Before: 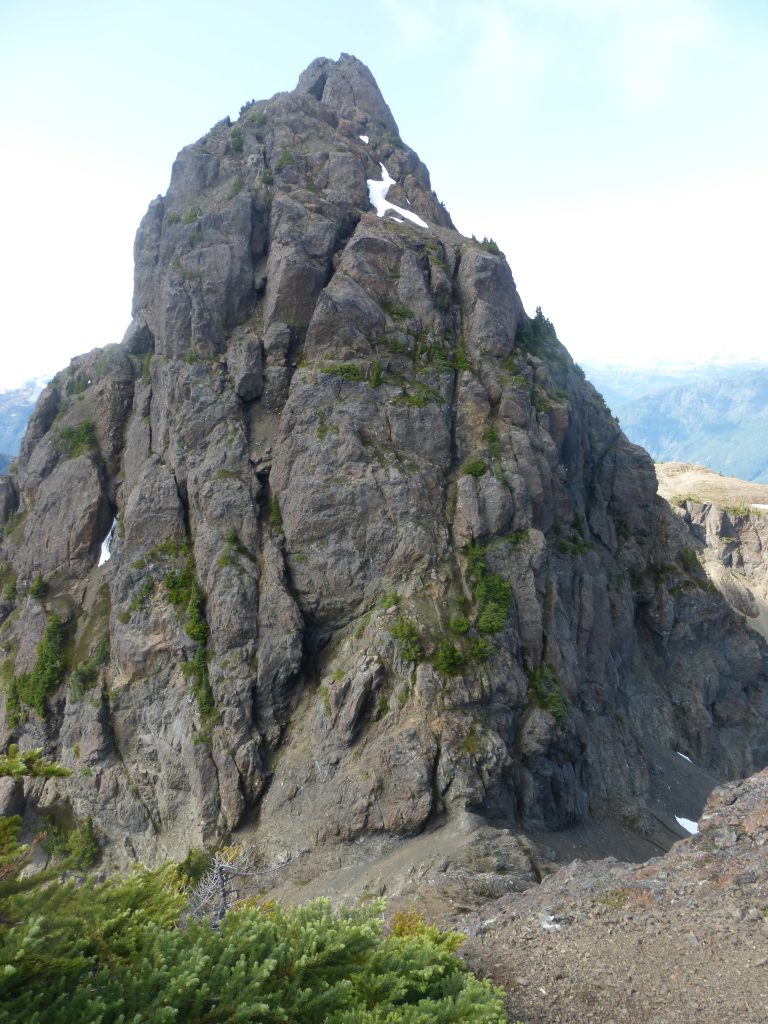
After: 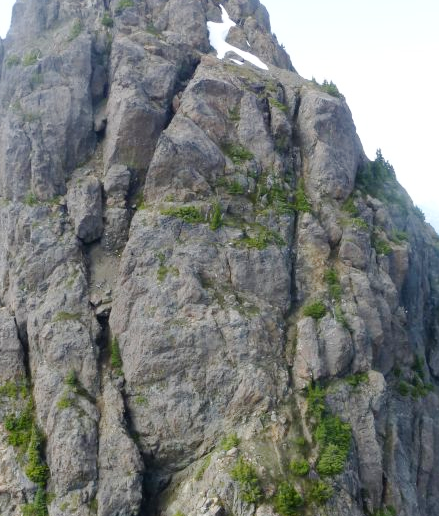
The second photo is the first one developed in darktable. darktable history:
shadows and highlights: shadows -30, highlights 30
crop: left 20.932%, top 15.471%, right 21.848%, bottom 34.081%
tone curve: curves: ch0 [(0, 0) (0.003, 0.004) (0.011, 0.014) (0.025, 0.032) (0.044, 0.057) (0.069, 0.089) (0.1, 0.128) (0.136, 0.174) (0.177, 0.227) (0.224, 0.287) (0.277, 0.354) (0.335, 0.427) (0.399, 0.507) (0.468, 0.582) (0.543, 0.653) (0.623, 0.726) (0.709, 0.799) (0.801, 0.876) (0.898, 0.937) (1, 1)], preserve colors none
